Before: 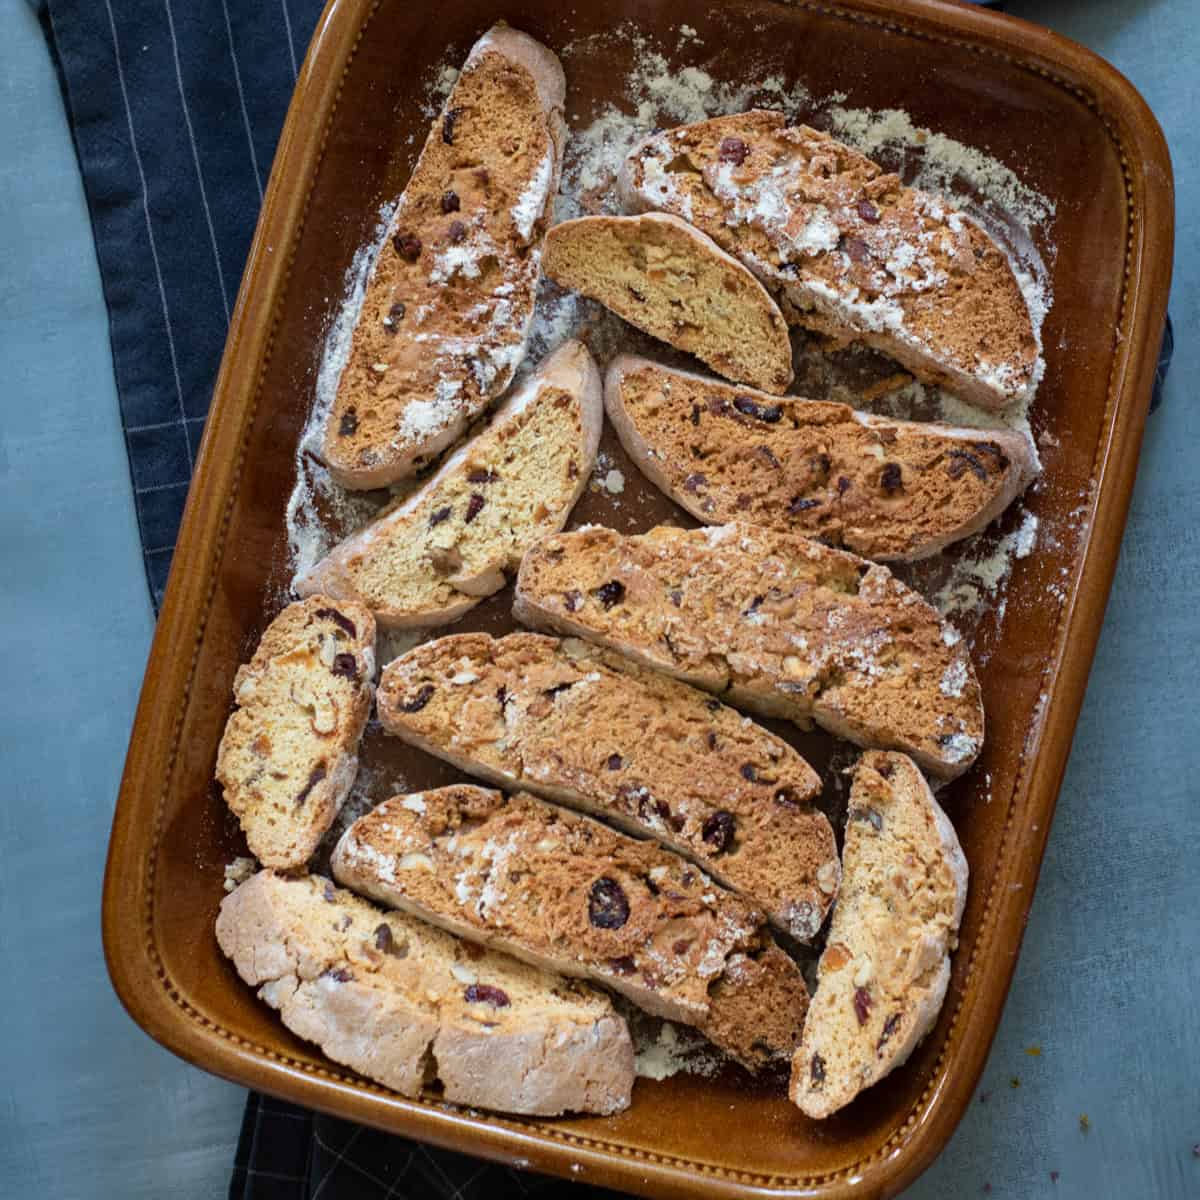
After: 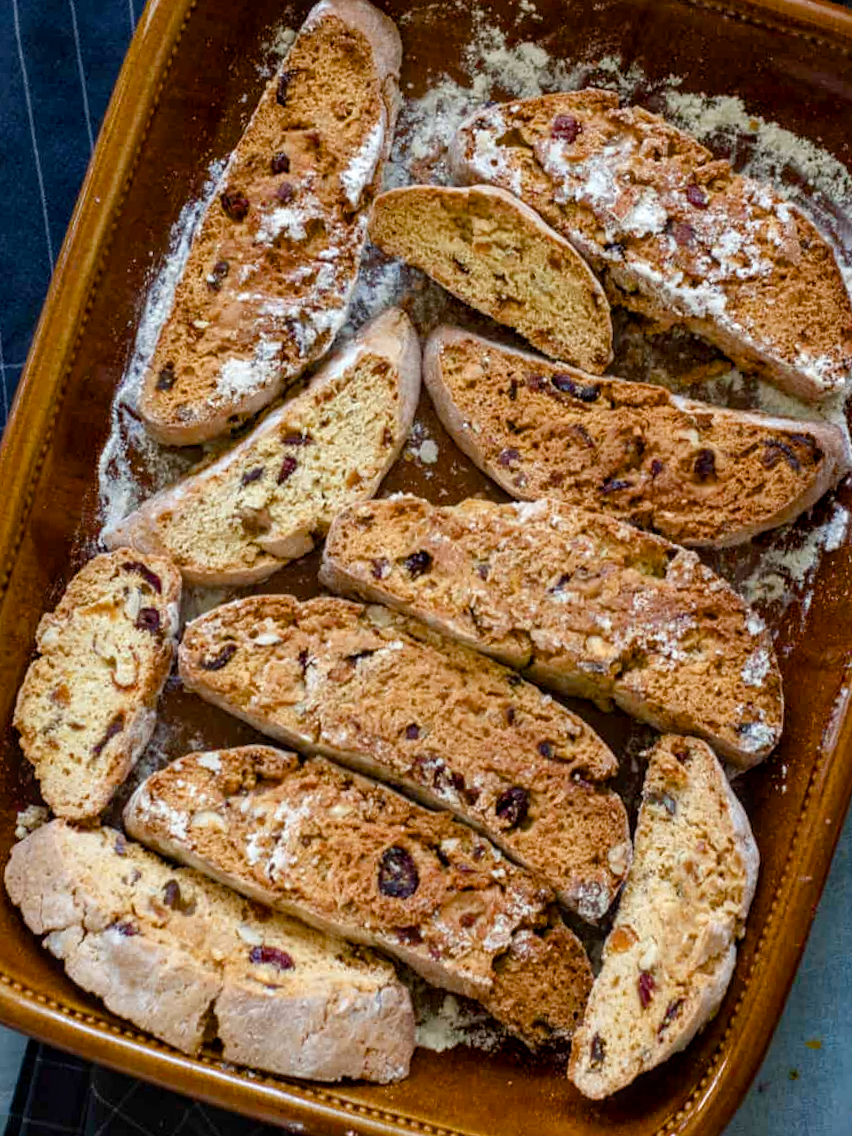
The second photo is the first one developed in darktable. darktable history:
crop and rotate: angle -3.27°, left 14.277%, top 0.028%, right 10.766%, bottom 0.028%
local contrast: on, module defaults
color balance rgb: perceptual saturation grading › global saturation 20%, perceptual saturation grading › highlights -25%, perceptual saturation grading › shadows 50%
